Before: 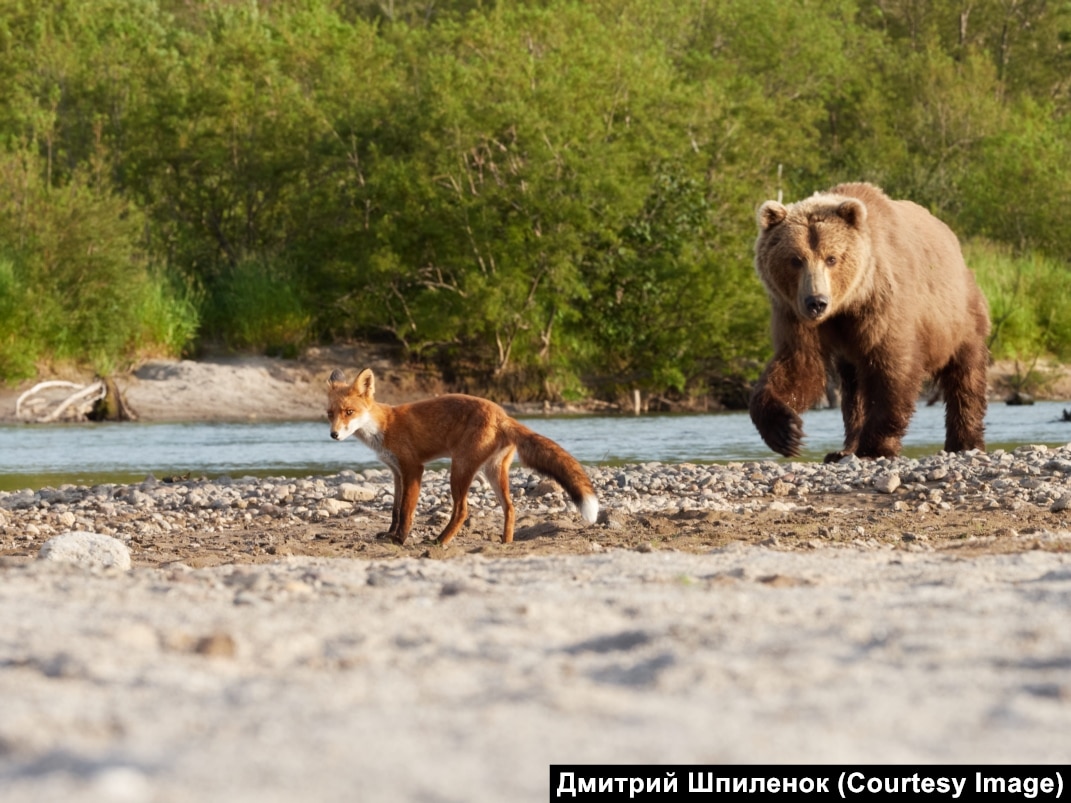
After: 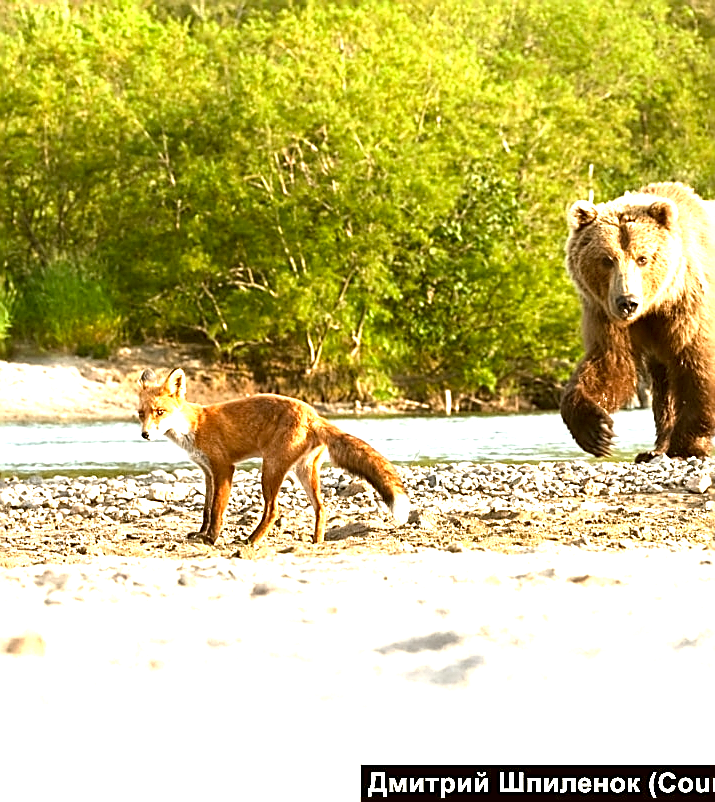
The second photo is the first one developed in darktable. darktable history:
color correction: highlights a* -1.43, highlights b* 10.12, shadows a* 0.395, shadows b* 19.35
exposure: black level correction 0, exposure 1.675 EV, compensate exposure bias true, compensate highlight preservation false
crop and rotate: left 17.732%, right 15.423%
sharpen: radius 1.685, amount 1.294
